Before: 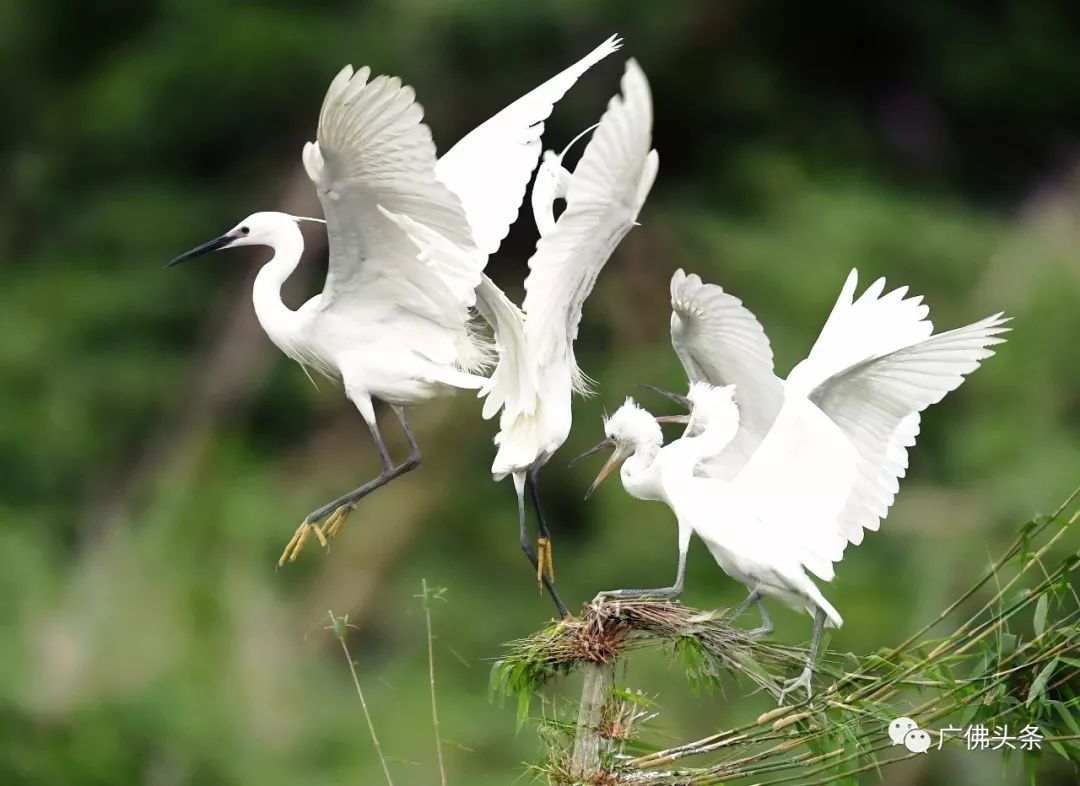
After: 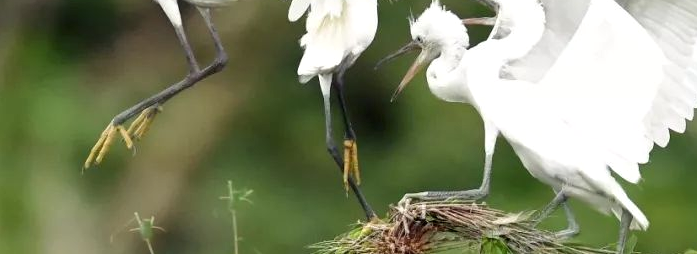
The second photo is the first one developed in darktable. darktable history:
crop: left 18.008%, top 50.736%, right 17.409%, bottom 16.836%
shadows and highlights: radius 335.74, shadows 63.36, highlights 4.43, compress 88.15%, soften with gaussian
local contrast: highlights 105%, shadows 101%, detail 119%, midtone range 0.2
